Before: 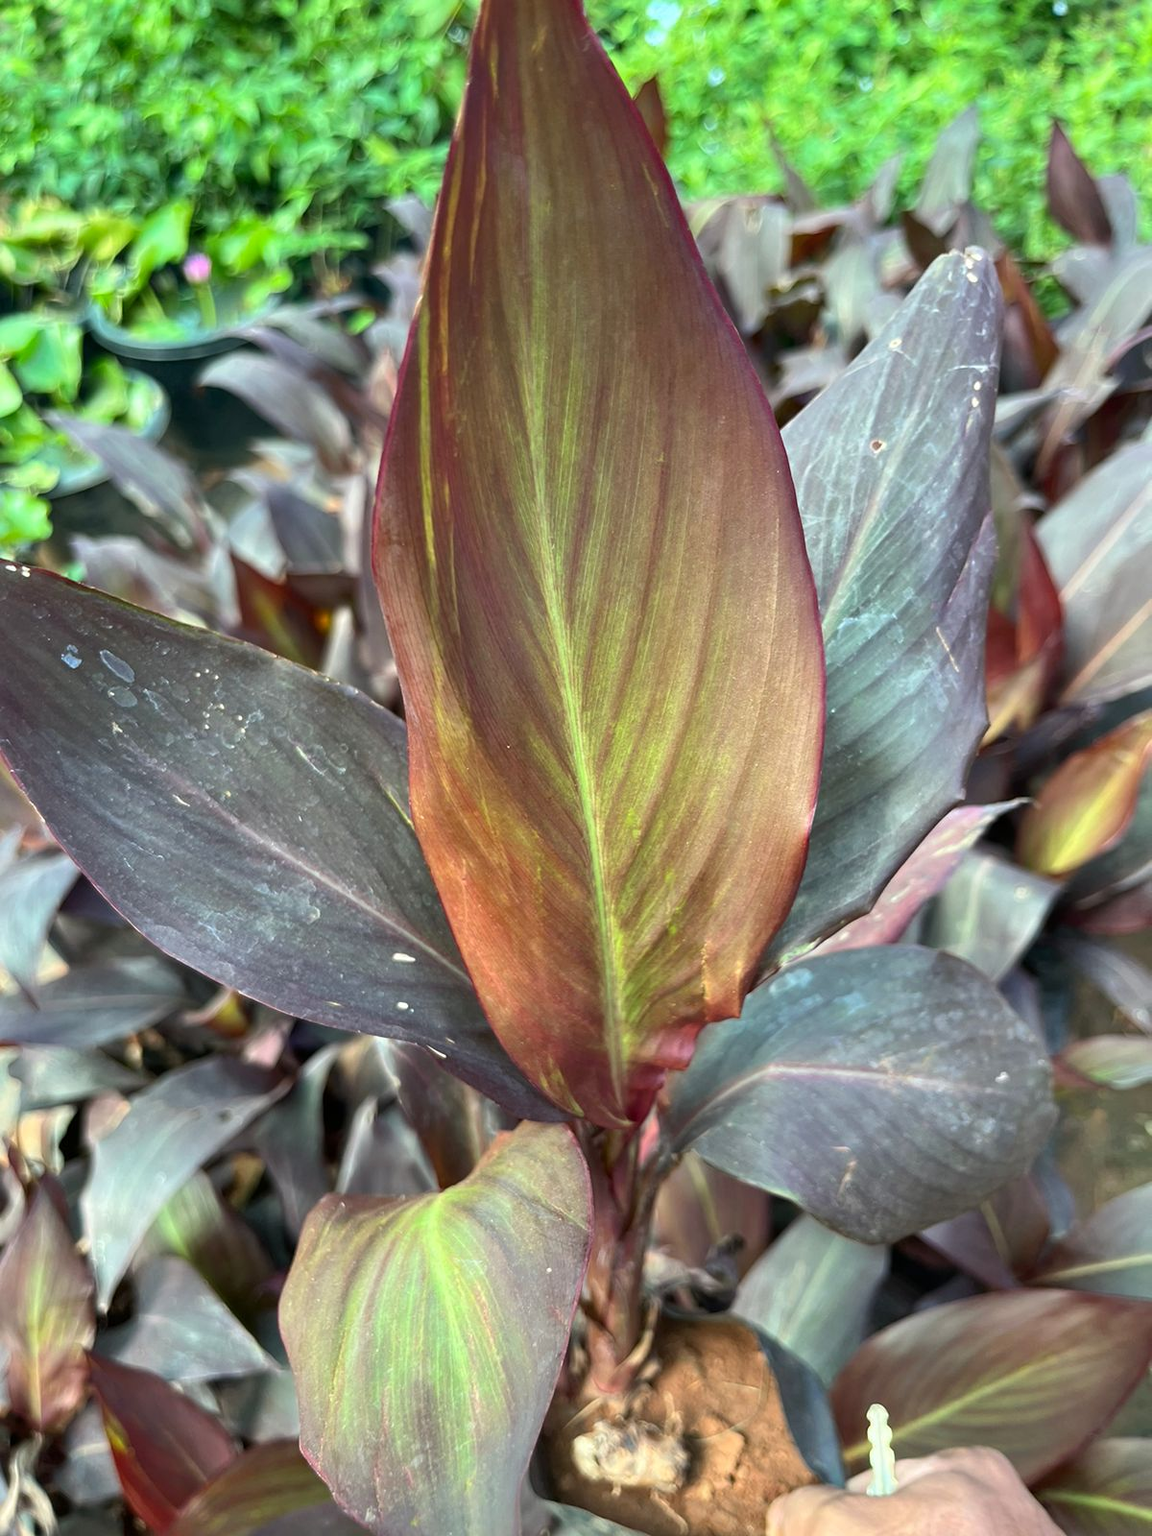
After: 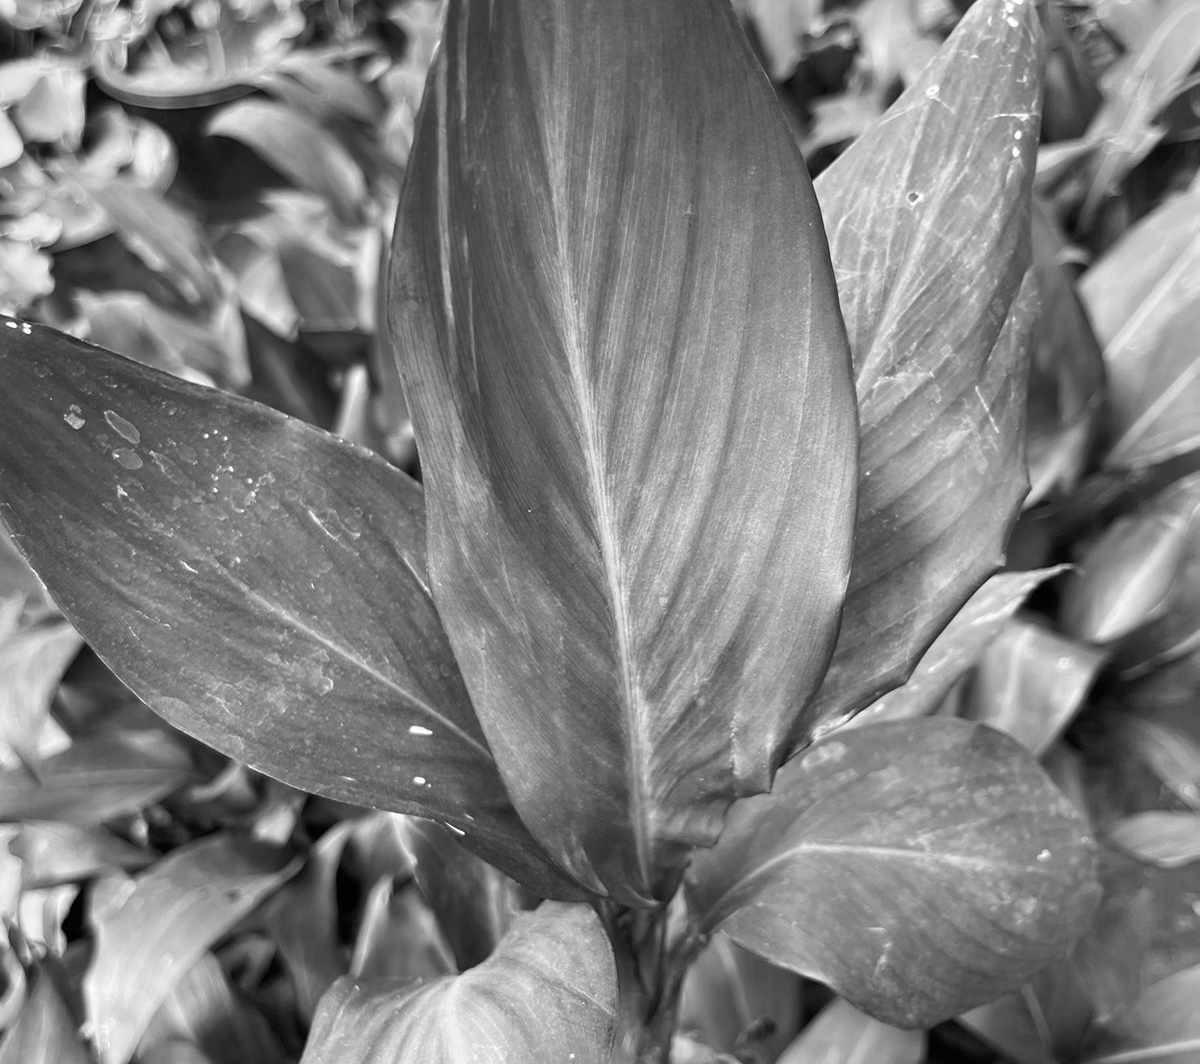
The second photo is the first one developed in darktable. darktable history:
velvia: on, module defaults
white balance: red 1.009, blue 1.027
monochrome: a 1.94, b -0.638
crop: top 16.727%, bottom 16.727%
